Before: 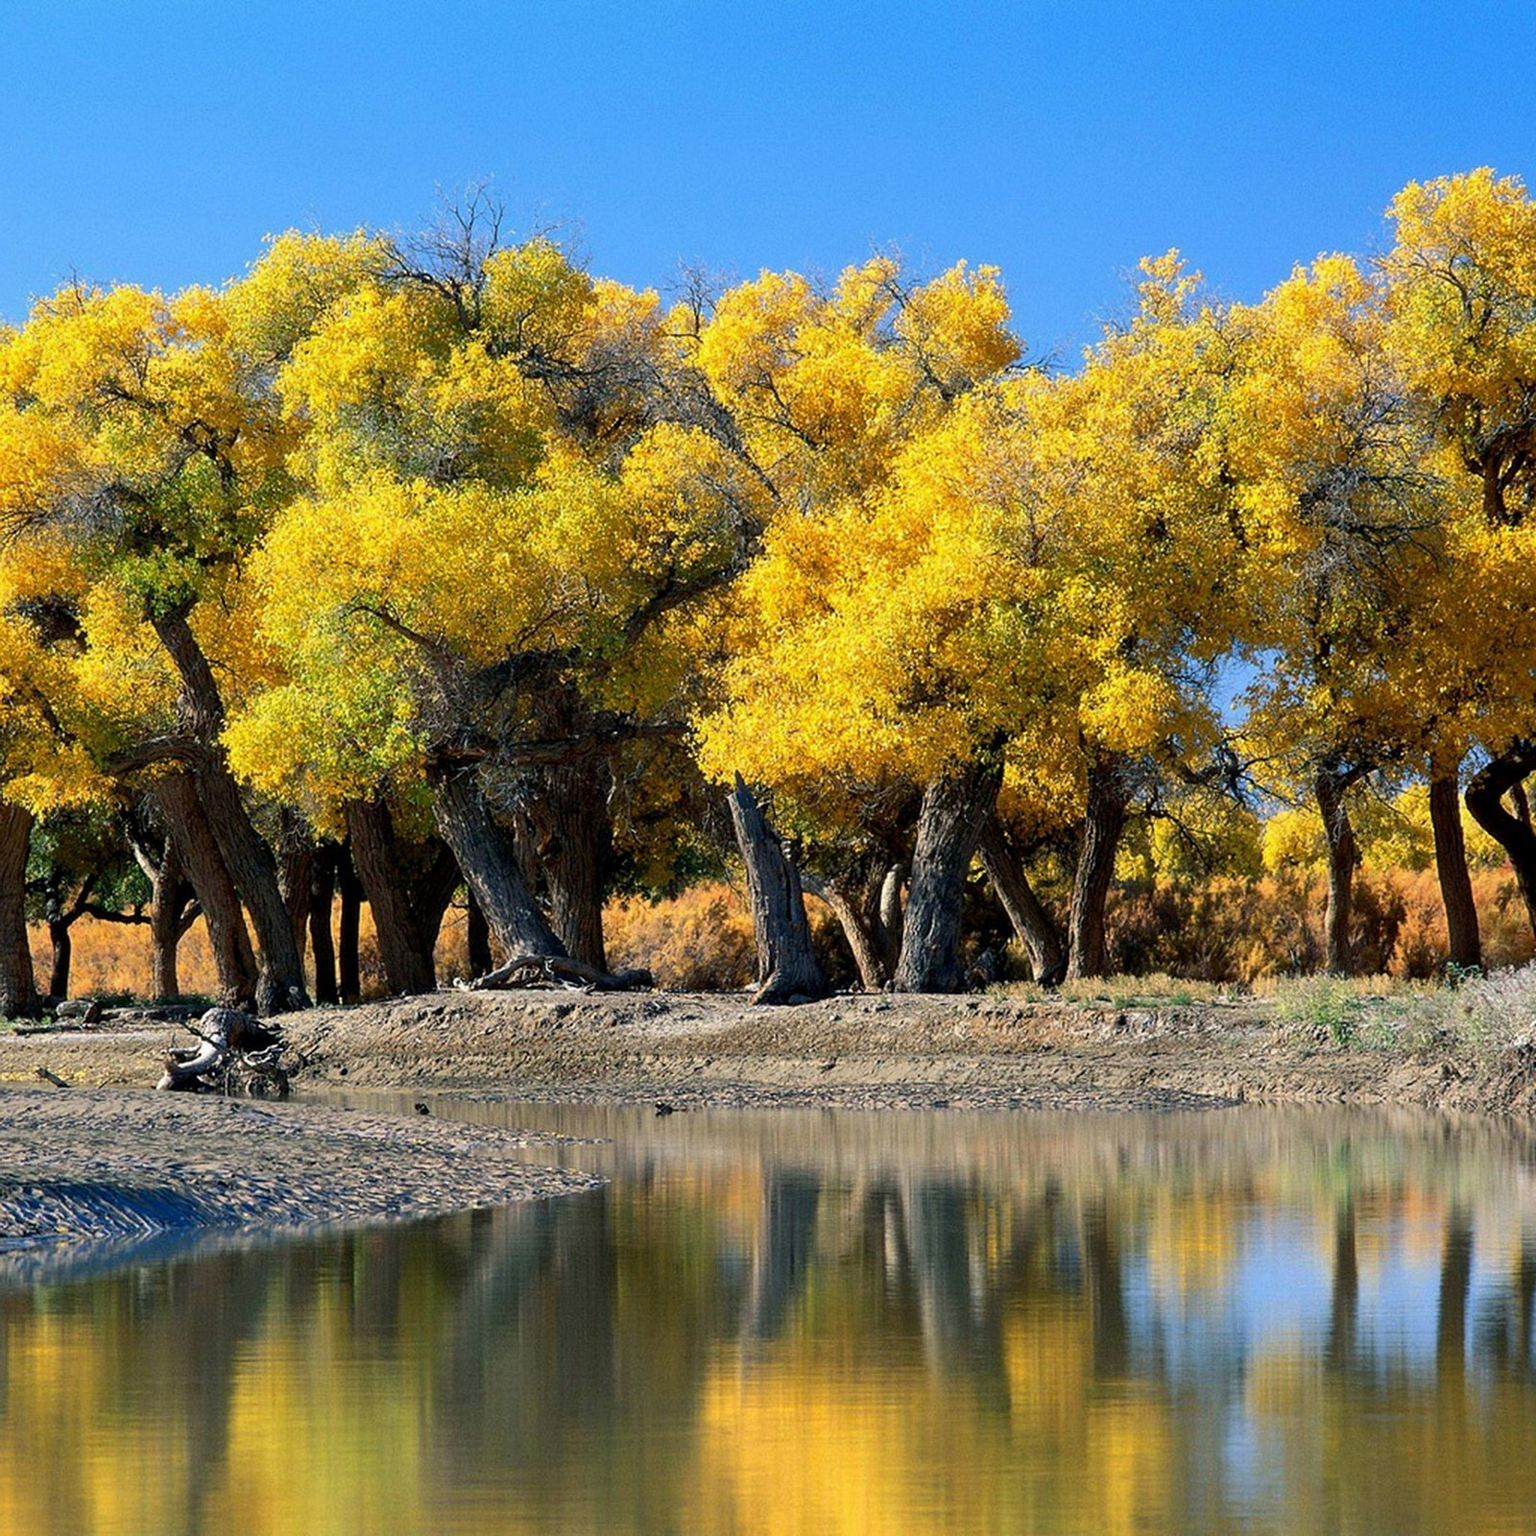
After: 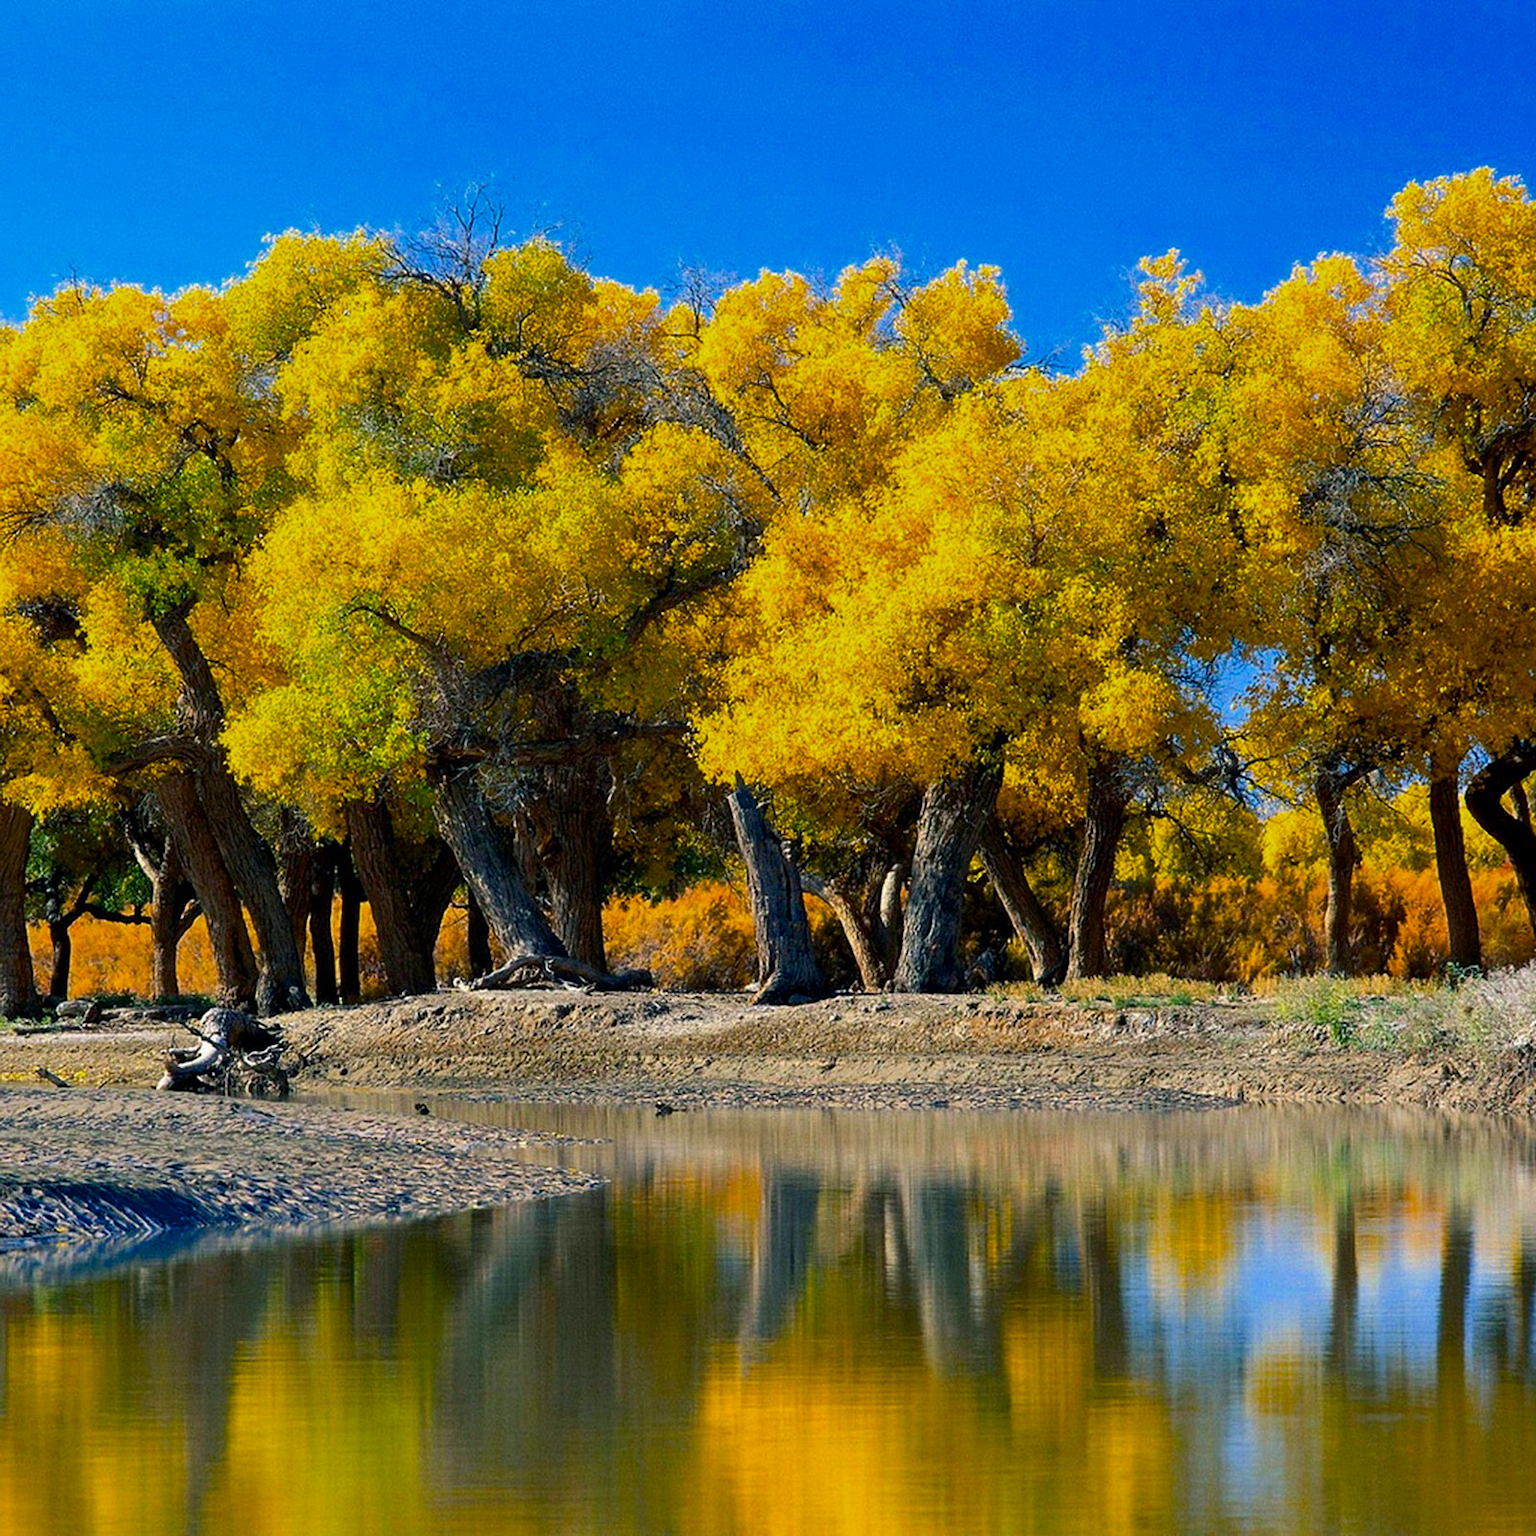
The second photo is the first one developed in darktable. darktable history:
color balance rgb: shadows lift › chroma 1.032%, shadows lift › hue 217.47°, linear chroma grading › global chroma 7.998%, perceptual saturation grading › global saturation 19.507%, global vibrance 16.317%, saturation formula JzAzBz (2021)
